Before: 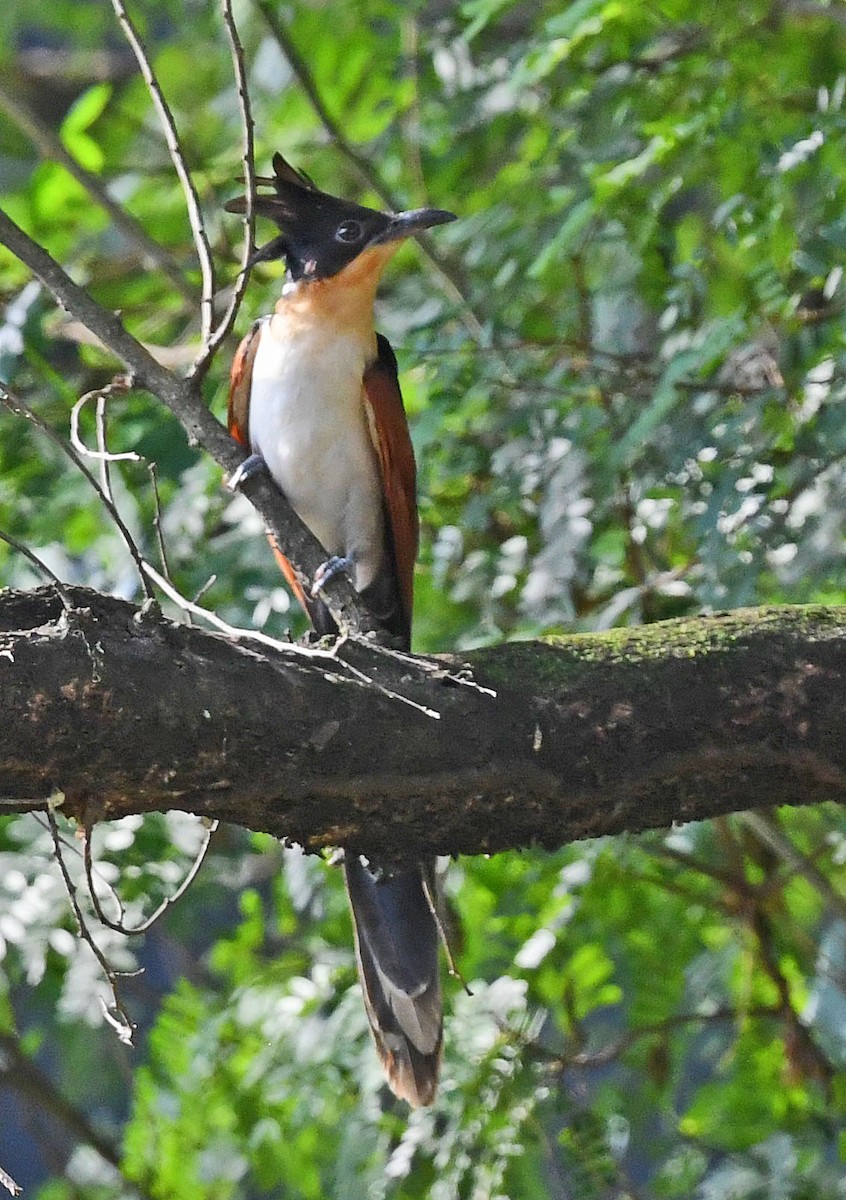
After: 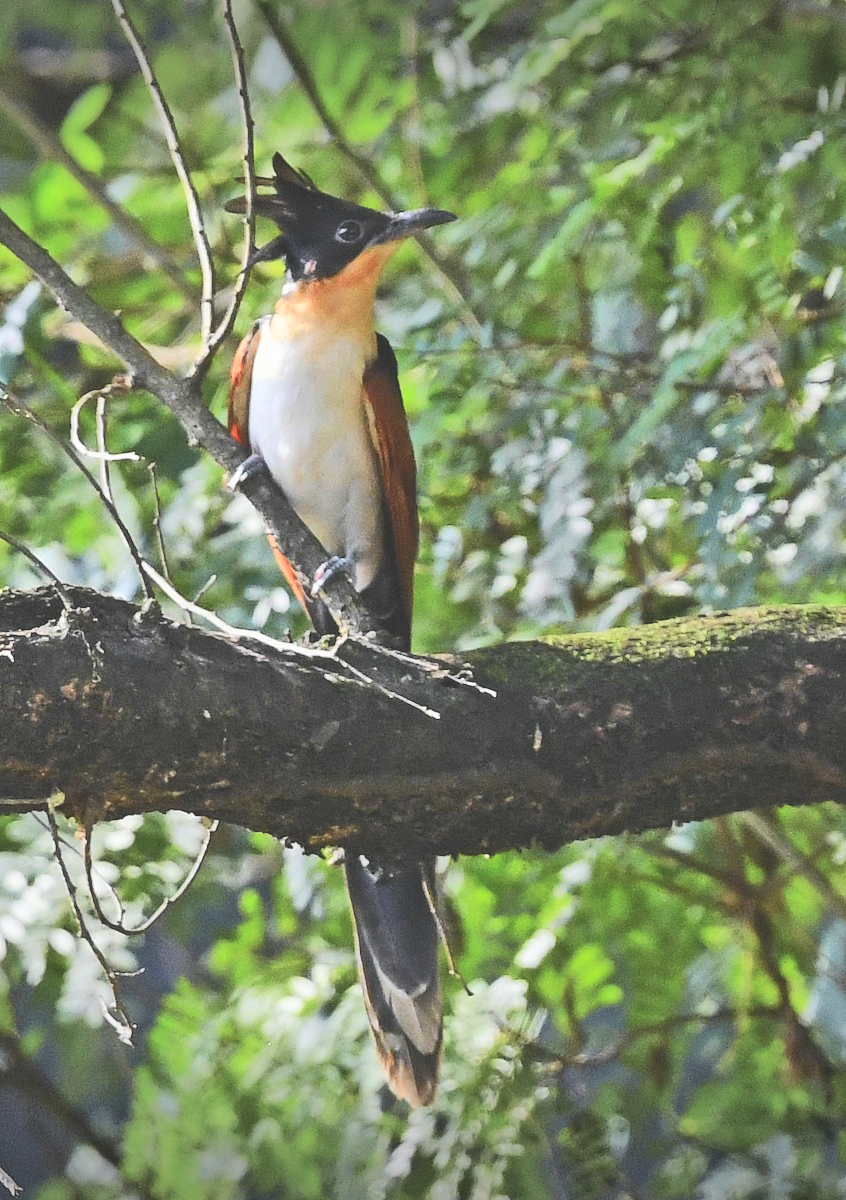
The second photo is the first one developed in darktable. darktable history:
tone equalizer: -8 EV -0.417 EV, -7 EV -0.389 EV, -6 EV -0.333 EV, -5 EV -0.222 EV, -3 EV 0.222 EV, -2 EV 0.333 EV, -1 EV 0.389 EV, +0 EV 0.417 EV, edges refinement/feathering 500, mask exposure compensation -1.57 EV, preserve details no
exposure: black level correction -0.041, exposure 0.064 EV, compensate highlight preservation false
vignetting: fall-off start 100%, brightness -0.406, saturation -0.3, width/height ratio 1.324, dithering 8-bit output, unbound false
tone curve: curves: ch0 [(0, 0) (0.091, 0.066) (0.184, 0.16) (0.491, 0.519) (0.748, 0.765) (1, 0.919)]; ch1 [(0, 0) (0.179, 0.173) (0.322, 0.32) (0.424, 0.424) (0.502, 0.5) (0.56, 0.575) (0.631, 0.675) (0.777, 0.806) (1, 1)]; ch2 [(0, 0) (0.434, 0.447) (0.497, 0.498) (0.539, 0.566) (0.676, 0.691) (1, 1)], color space Lab, independent channels, preserve colors none
